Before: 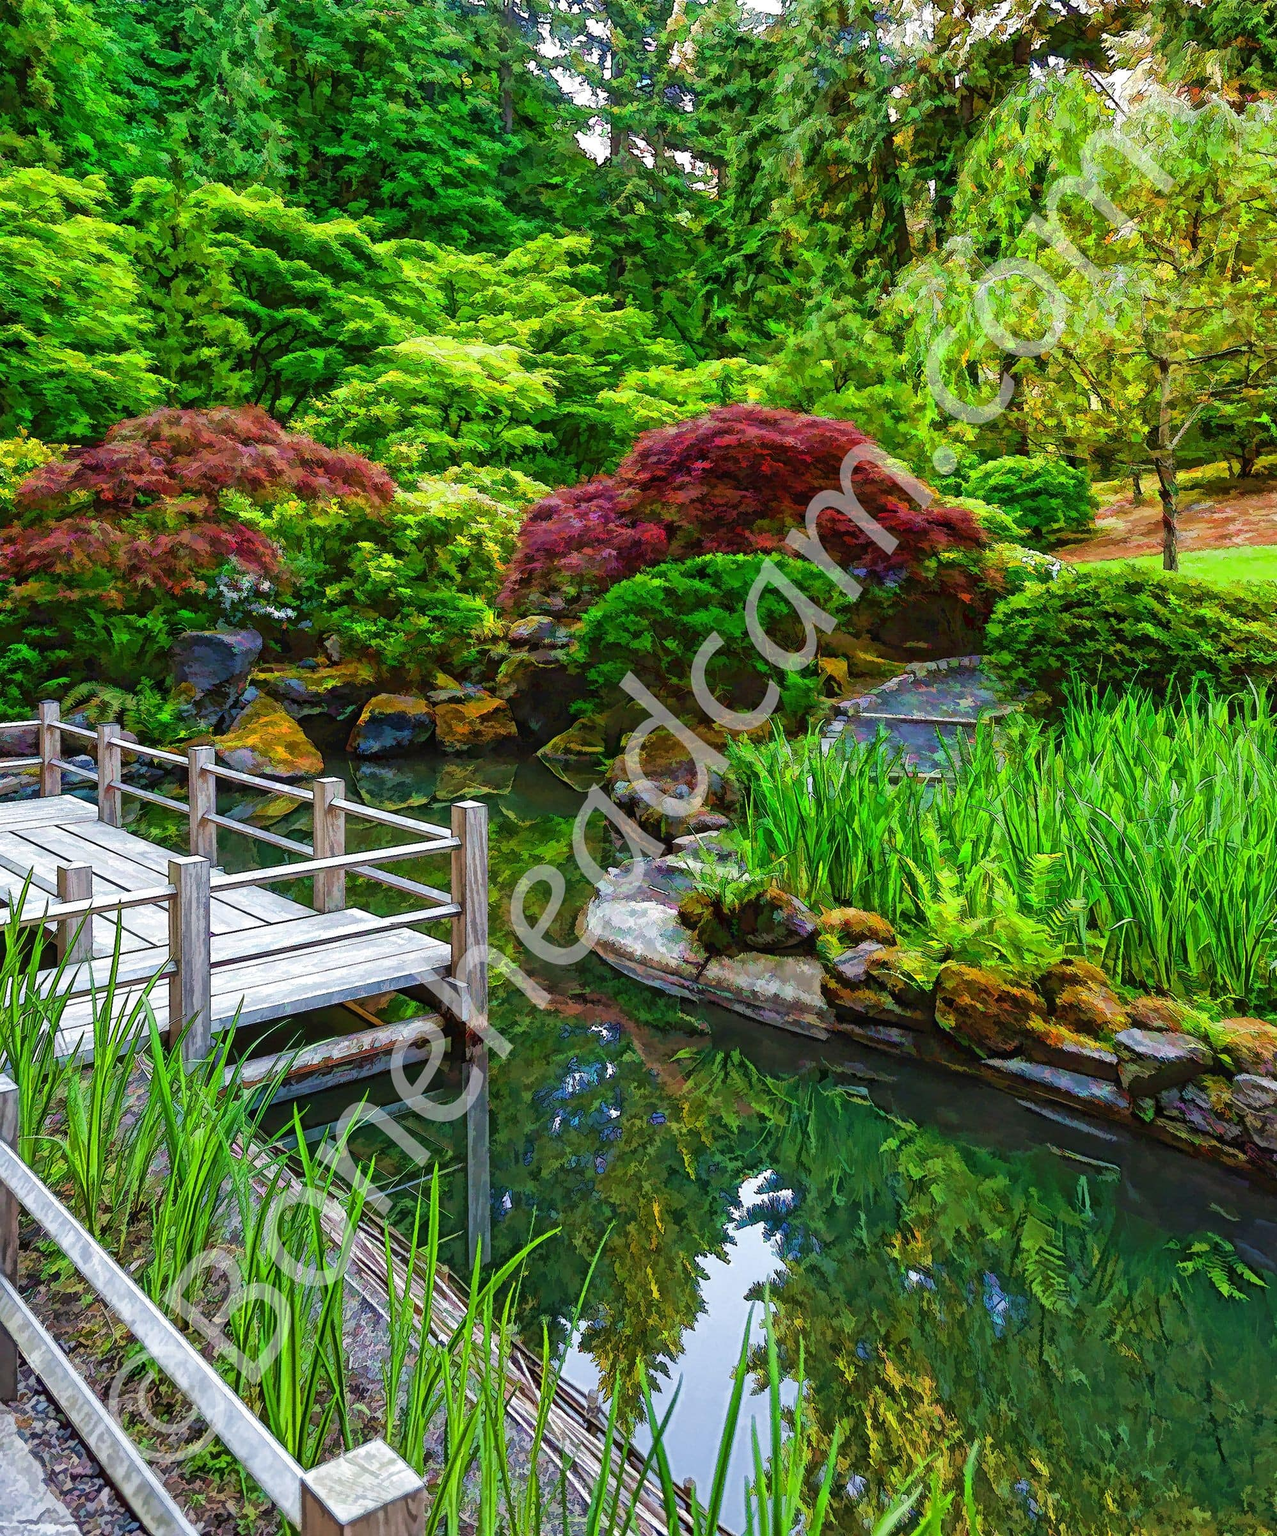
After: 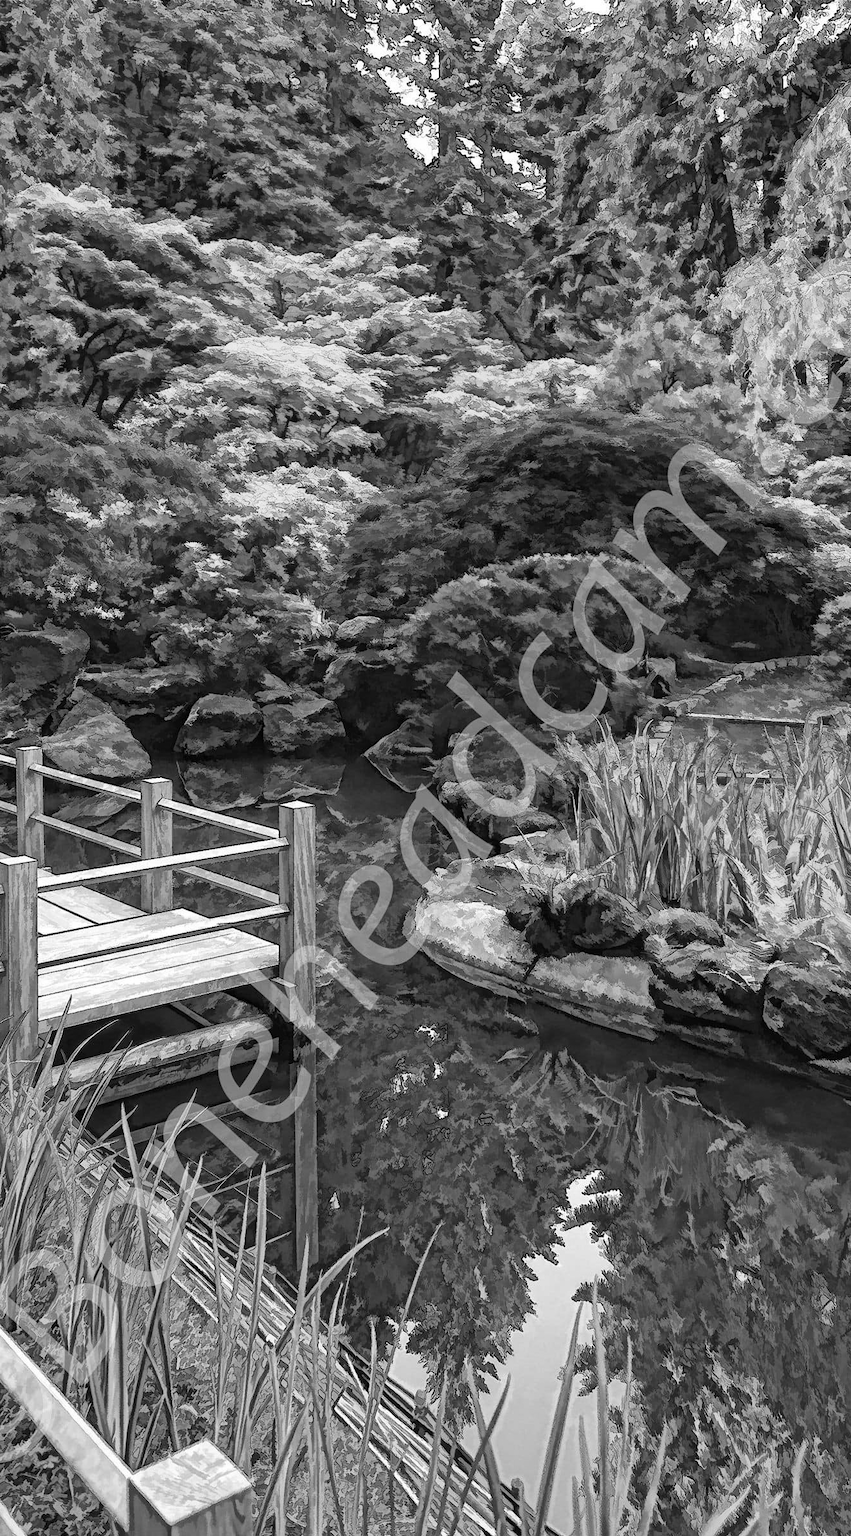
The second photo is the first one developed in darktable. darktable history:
crop and rotate: left 13.537%, right 19.796%
monochrome: on, module defaults
